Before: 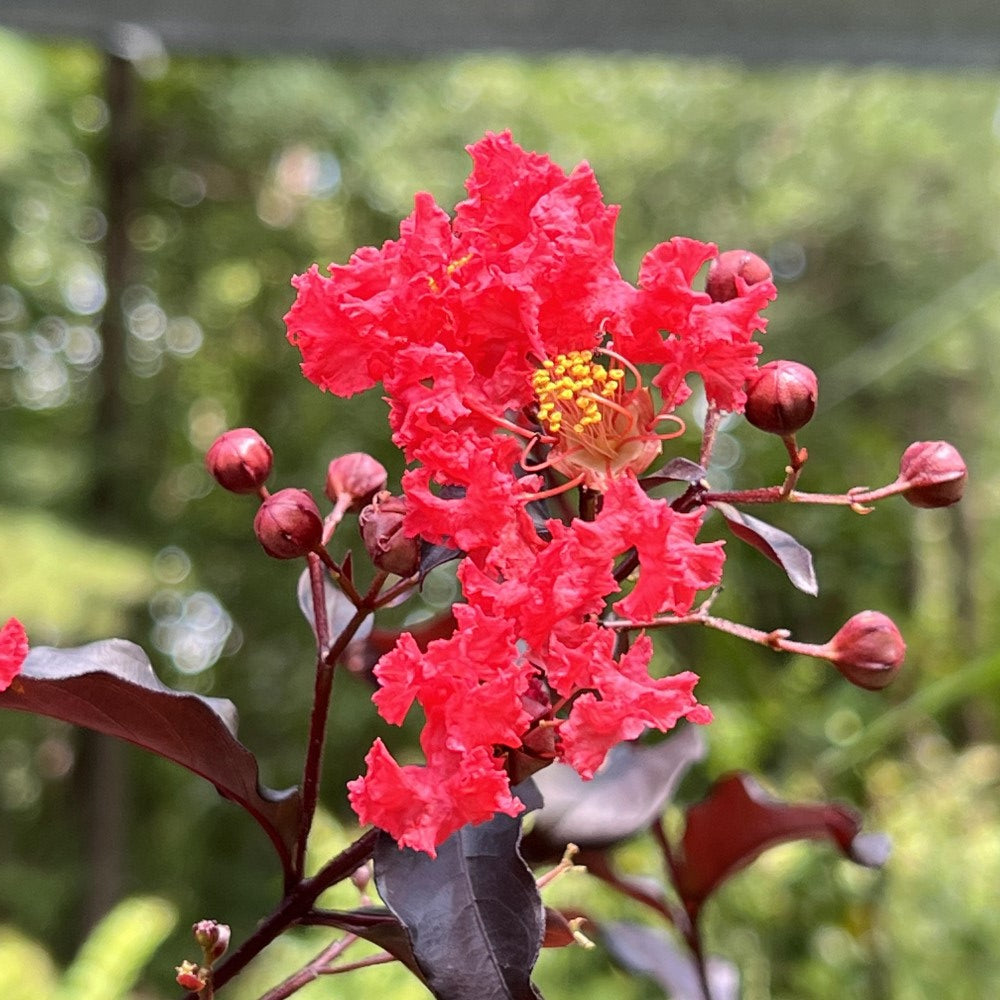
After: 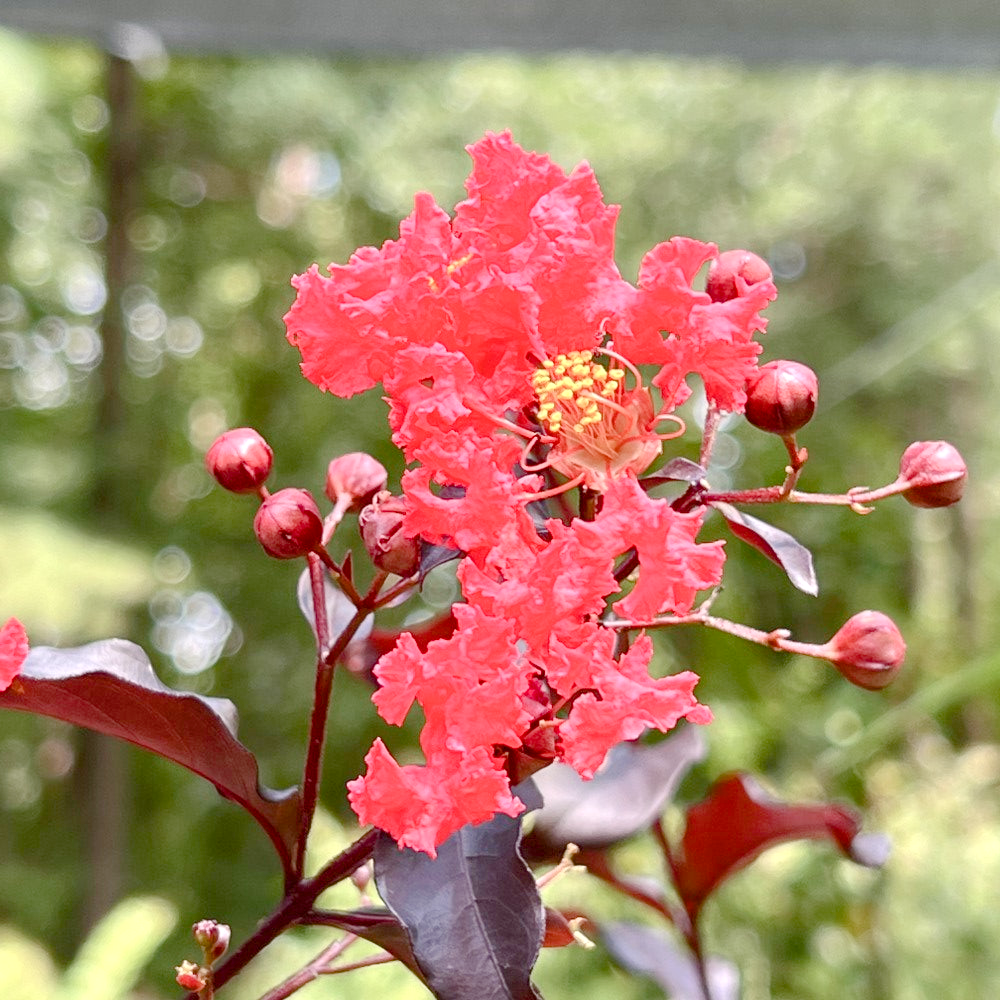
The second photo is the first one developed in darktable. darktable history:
exposure: black level correction 0, exposure 0.9 EV, compensate exposure bias true, compensate highlight preservation false
color balance rgb: shadows lift › chroma 1%, shadows lift › hue 113°, highlights gain › chroma 0.2%, highlights gain › hue 333°, perceptual saturation grading › global saturation 20%, perceptual saturation grading › highlights -50%, perceptual saturation grading › shadows 25%, contrast -20%
